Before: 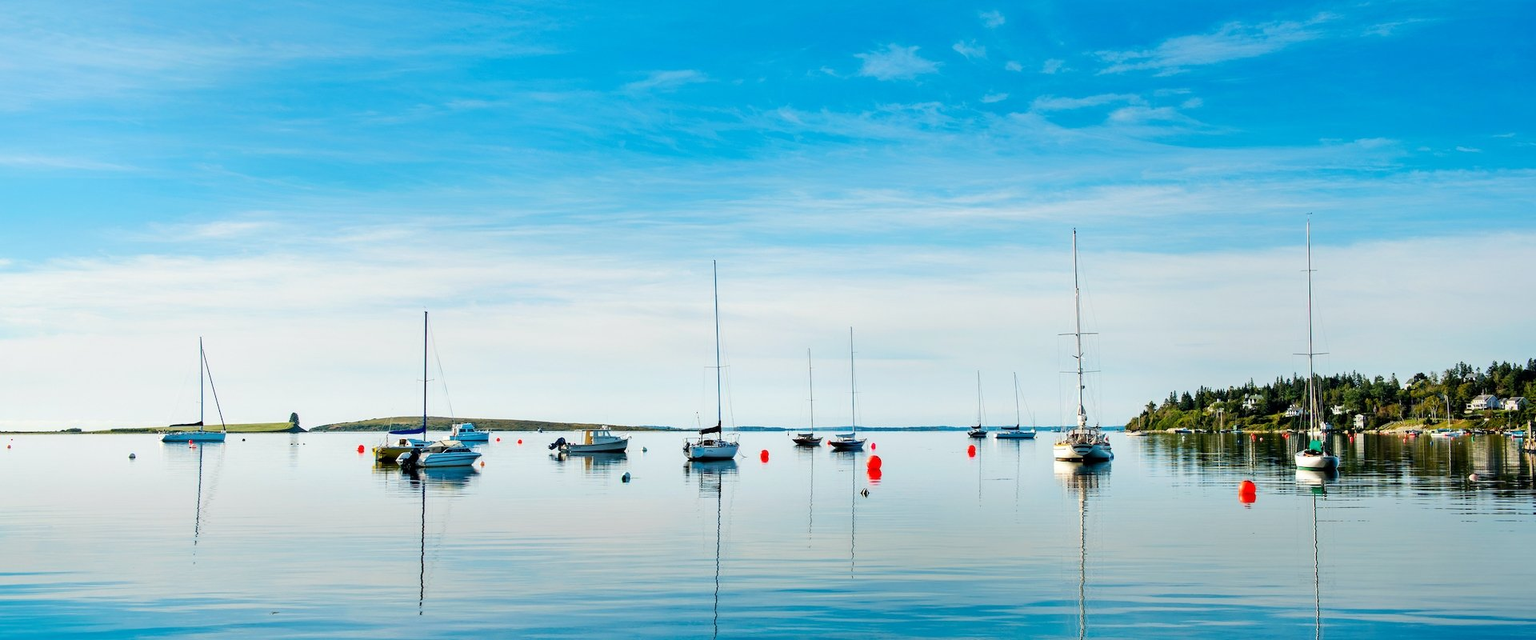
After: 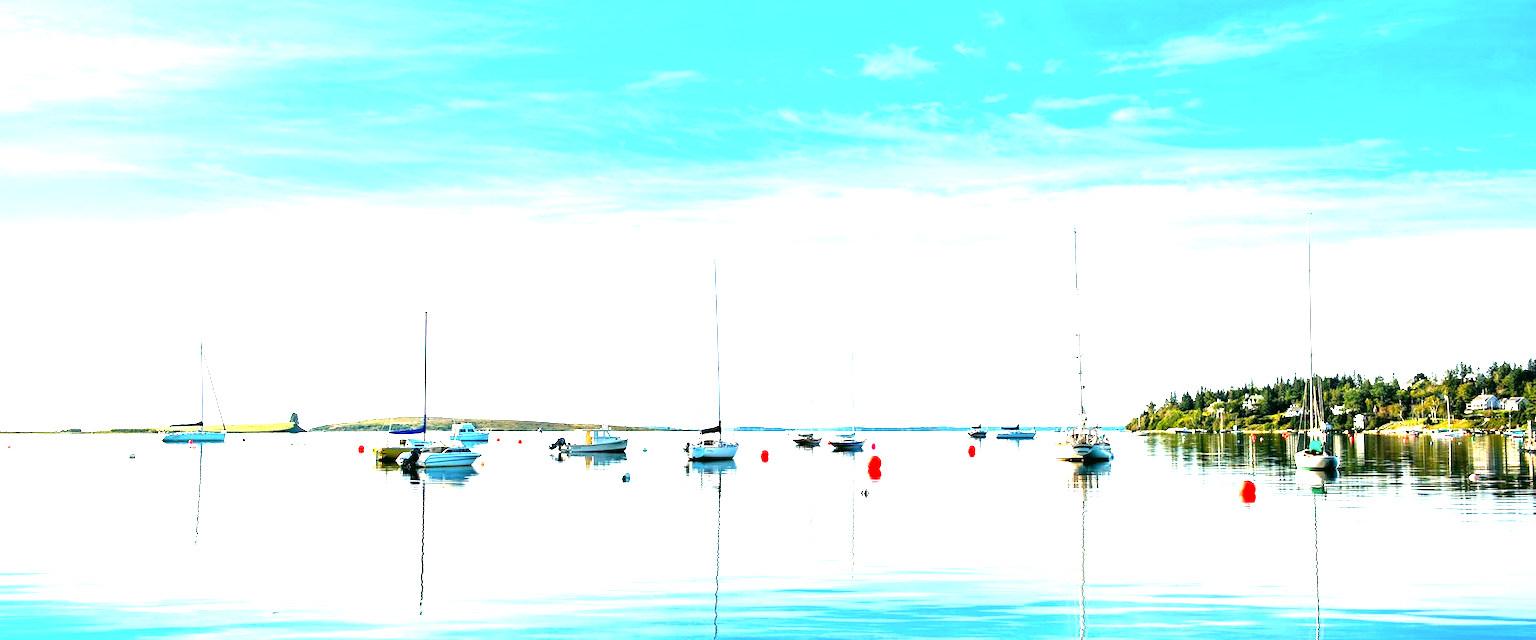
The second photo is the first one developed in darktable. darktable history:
color correction: highlights a* 4.28, highlights b* 4.93, shadows a* -7.29, shadows b* 4.74
exposure: black level correction 0, exposure 1.742 EV, compensate exposure bias true, compensate highlight preservation false
